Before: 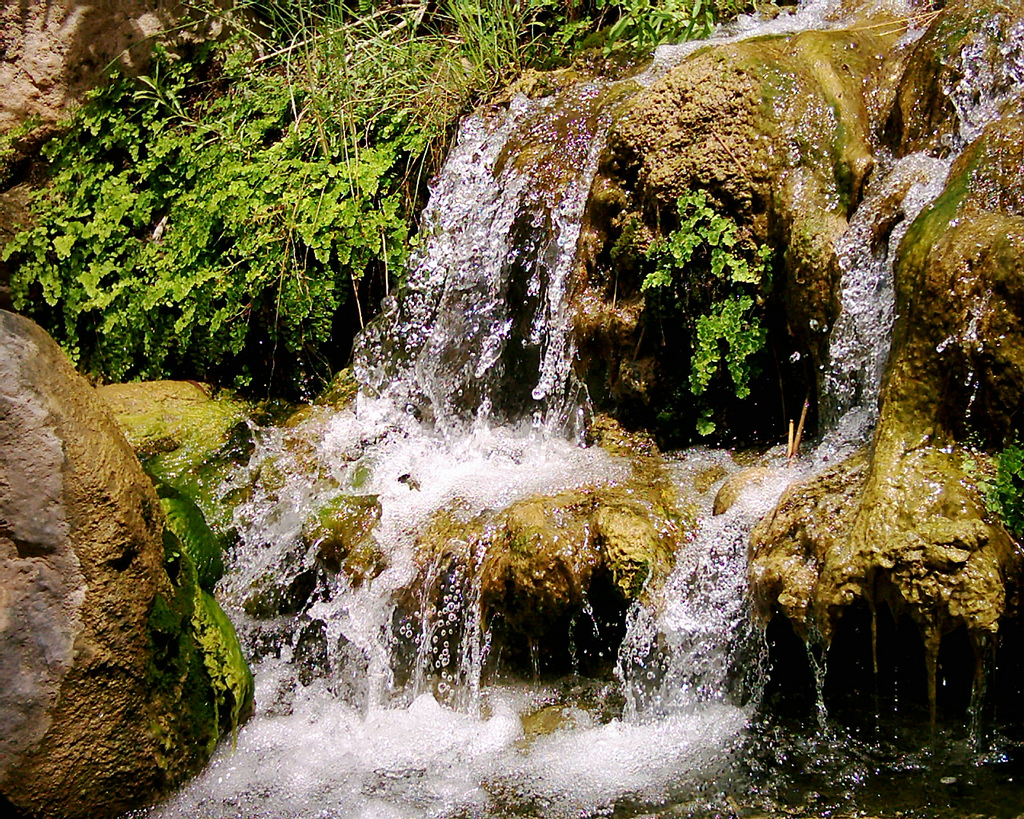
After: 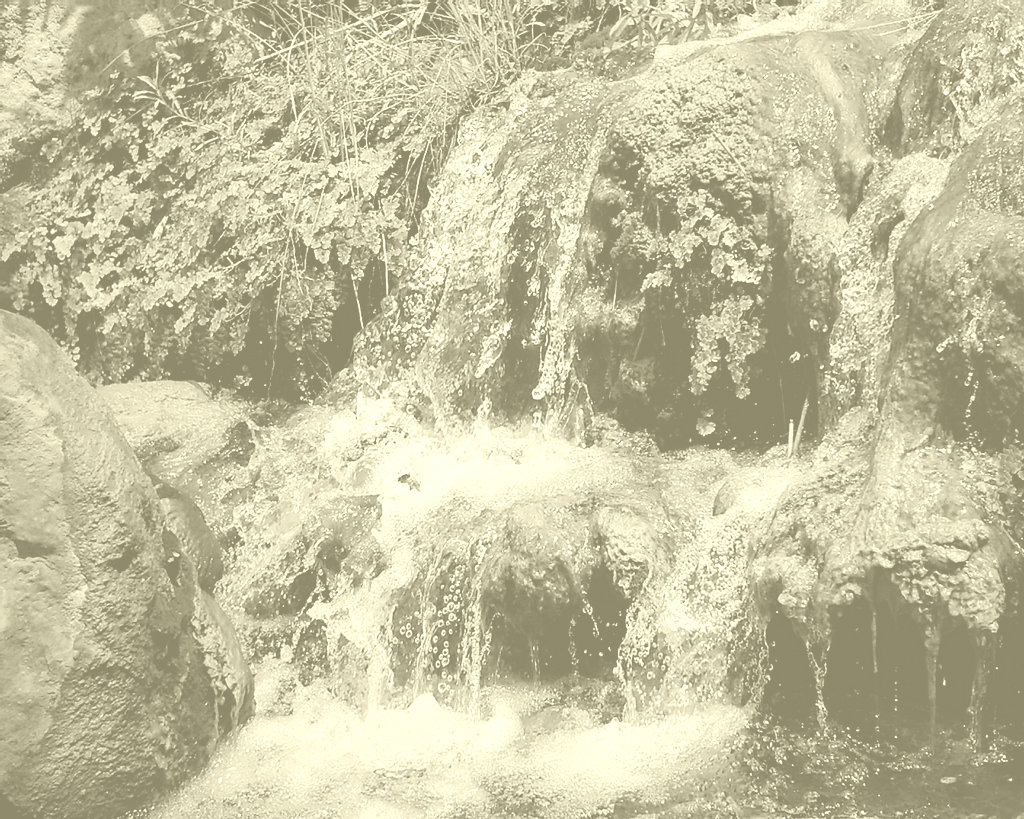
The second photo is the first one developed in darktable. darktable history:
tone equalizer: on, module defaults
color correction: saturation 1.11
colorize: hue 43.2°, saturation 40%, version 1
